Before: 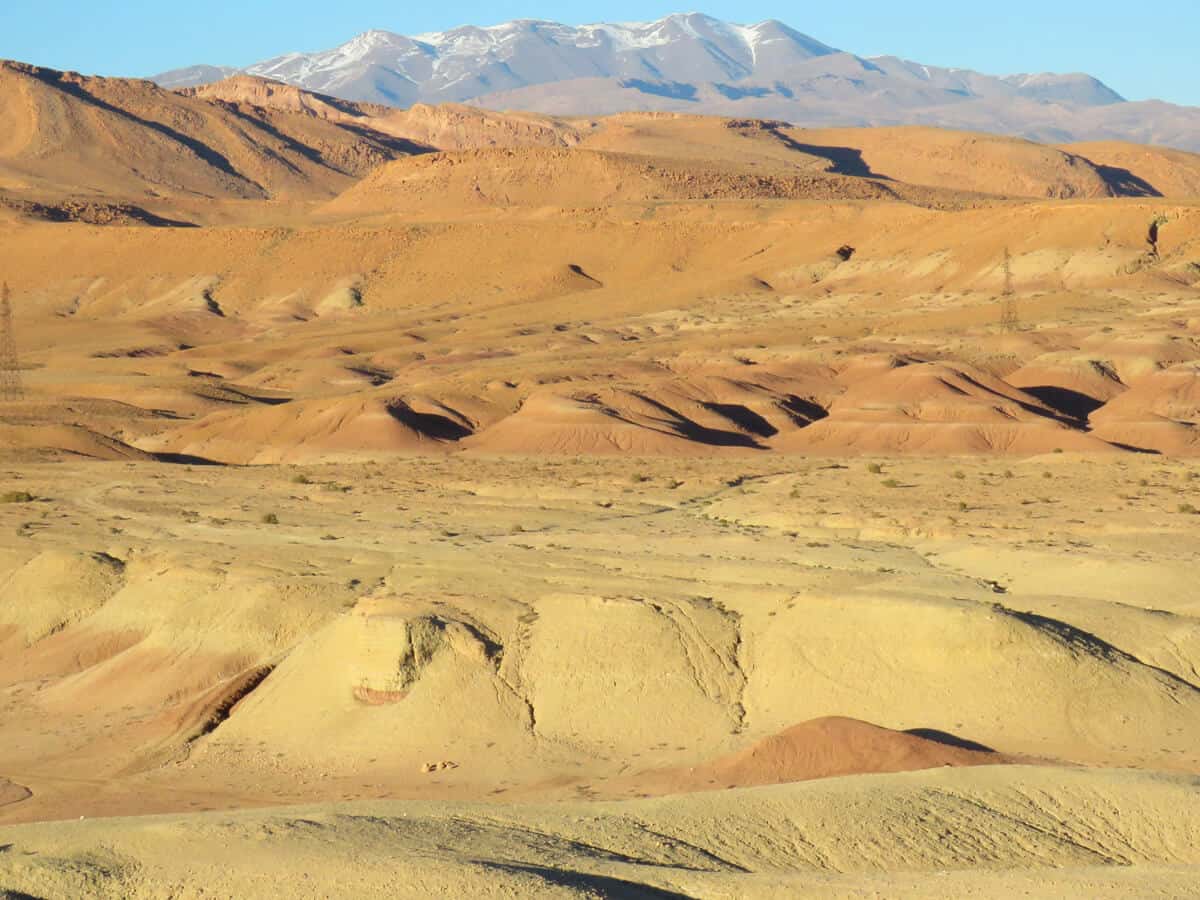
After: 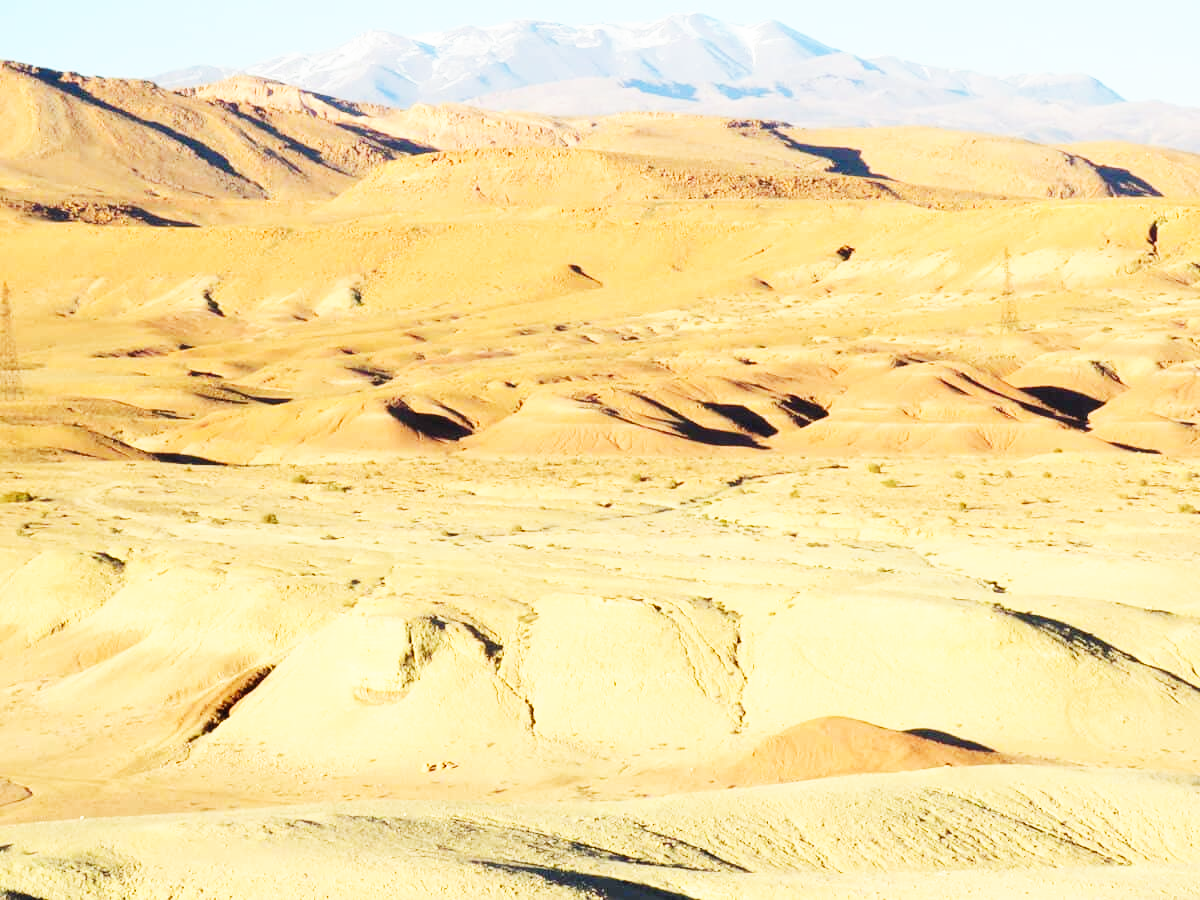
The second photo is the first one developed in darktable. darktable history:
base curve: curves: ch0 [(0, 0) (0.007, 0.004) (0.027, 0.03) (0.046, 0.07) (0.207, 0.54) (0.442, 0.872) (0.673, 0.972) (1, 1)], preserve colors none
exposure: exposure -0.04 EV, compensate highlight preservation false
